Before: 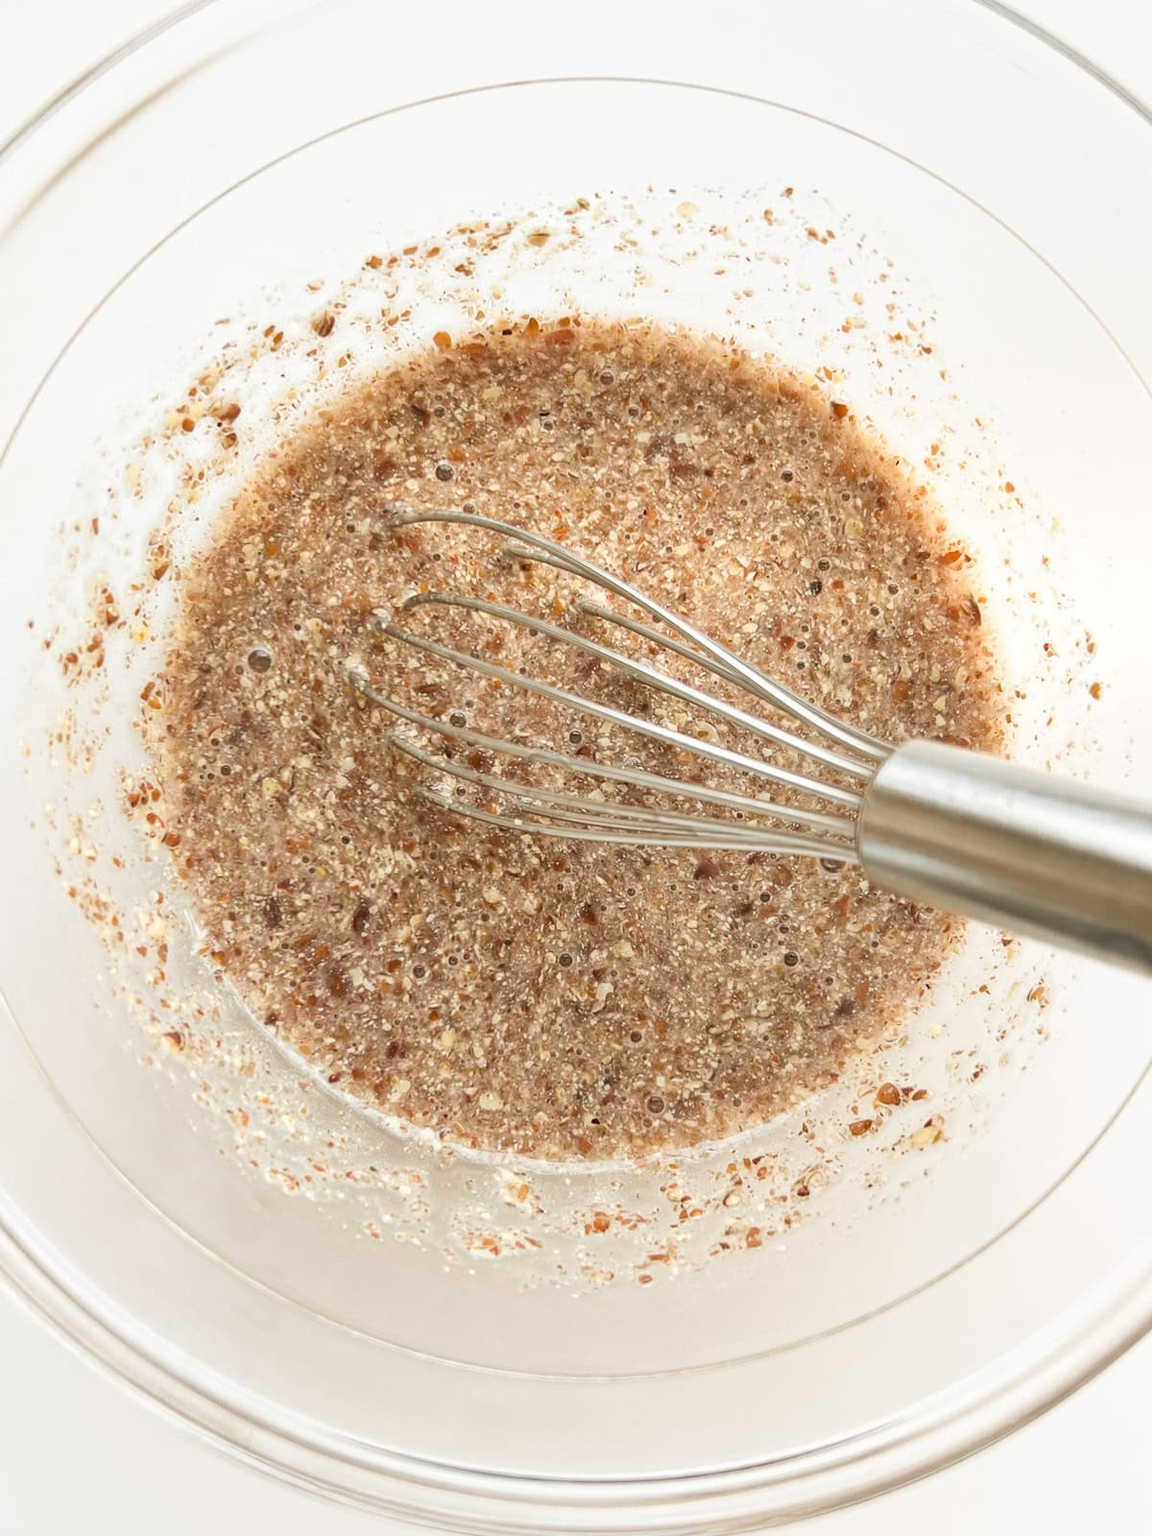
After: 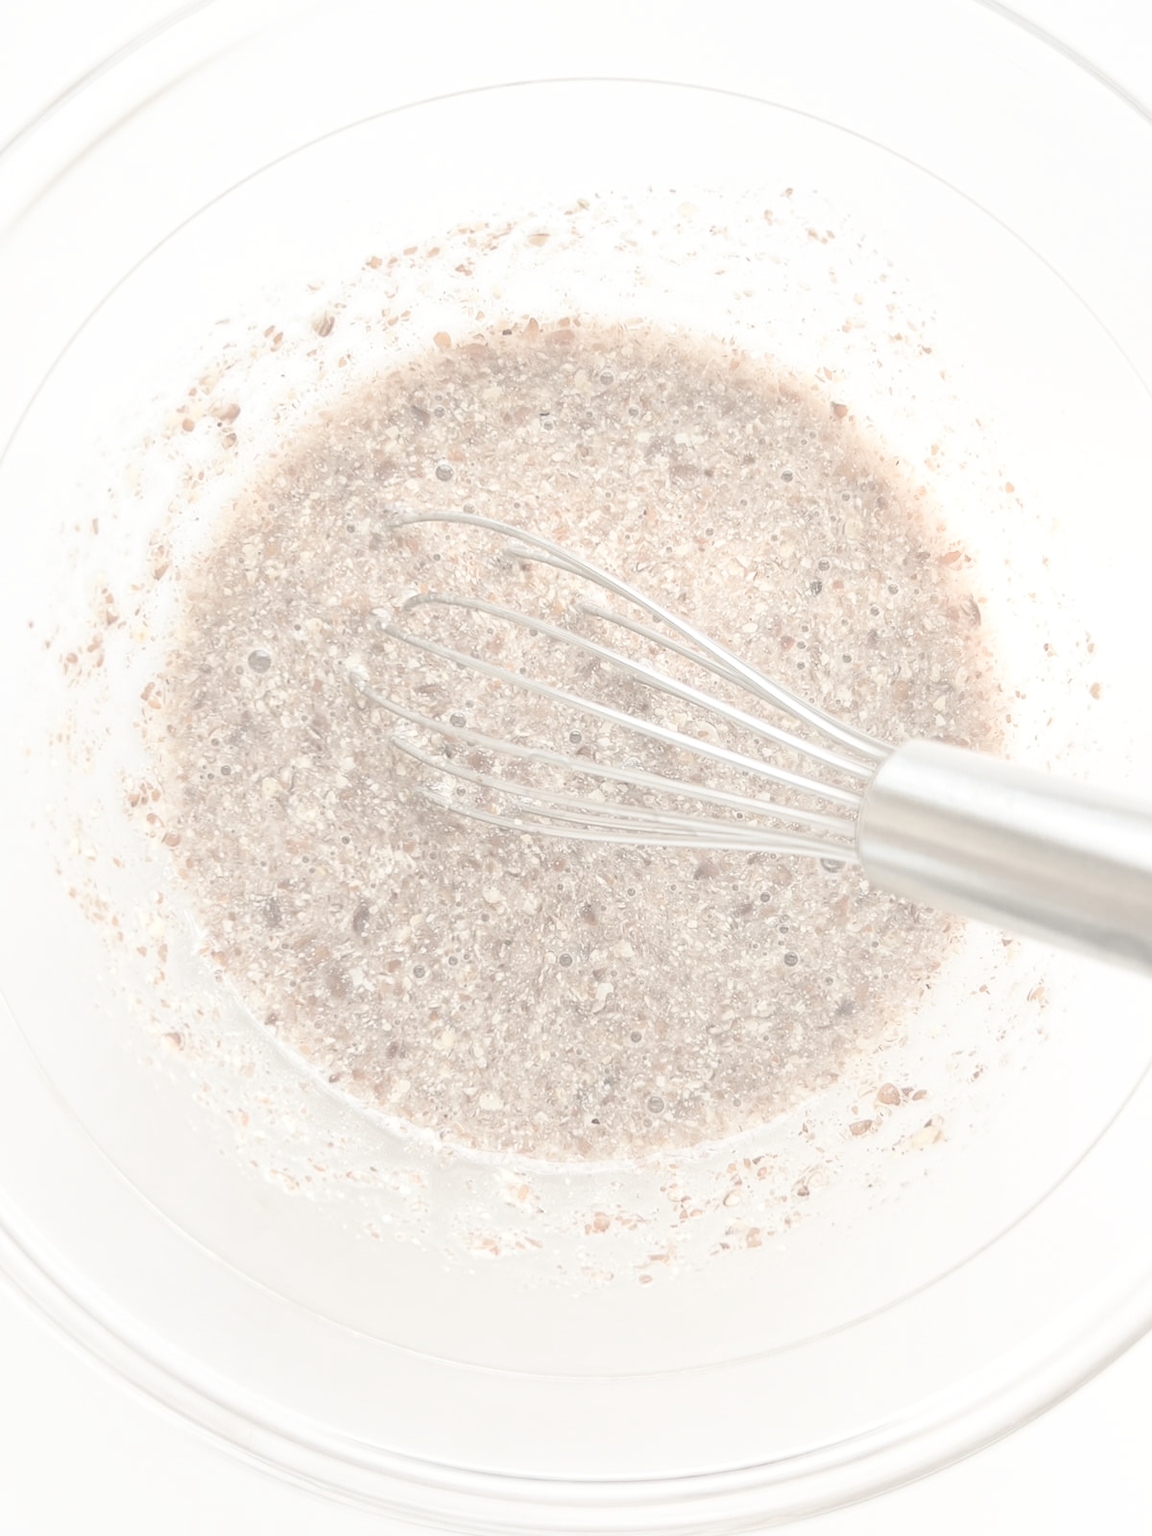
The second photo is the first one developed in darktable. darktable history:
contrast brightness saturation: contrast -0.32, brightness 0.75, saturation -0.78
exposure: black level correction 0, exposure 0.9 EV, compensate highlight preservation false
